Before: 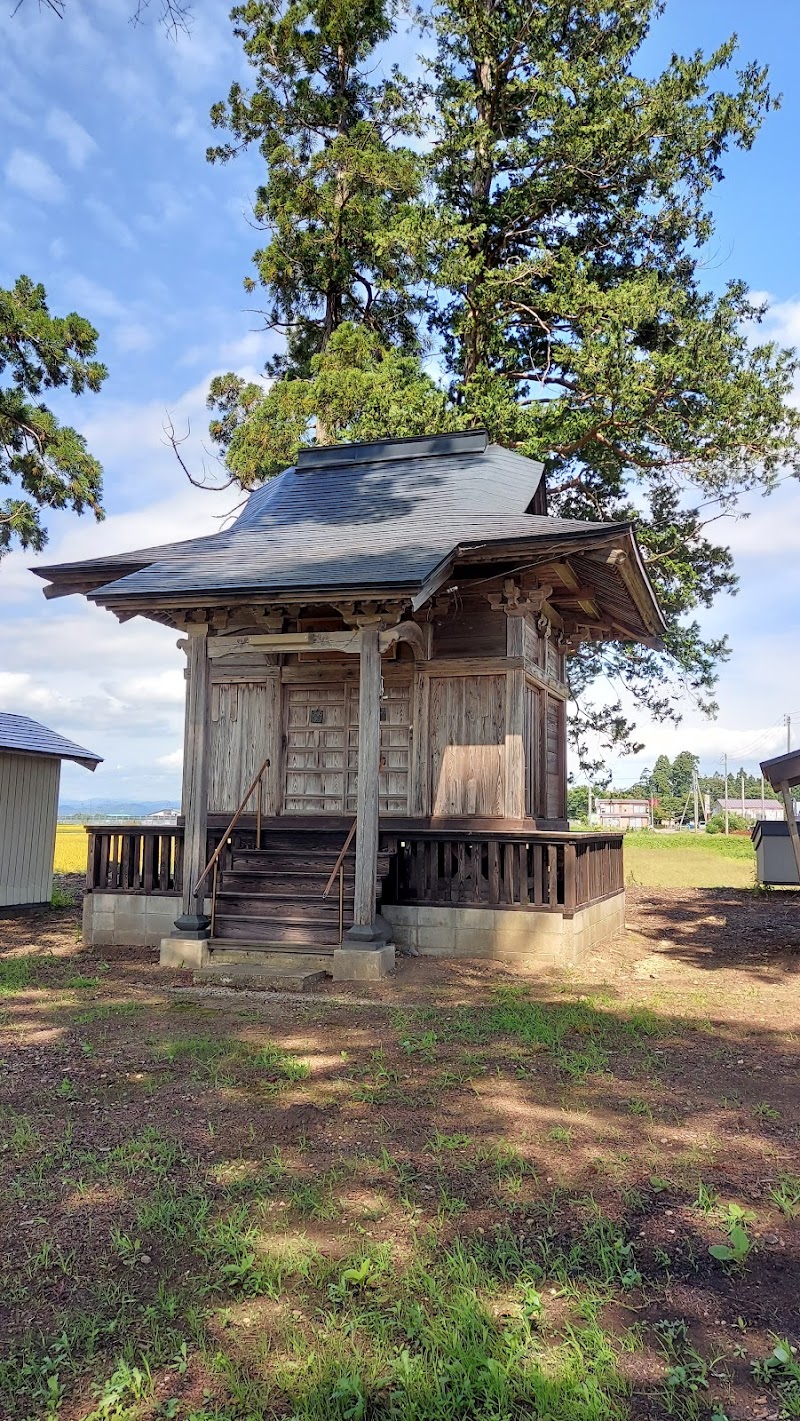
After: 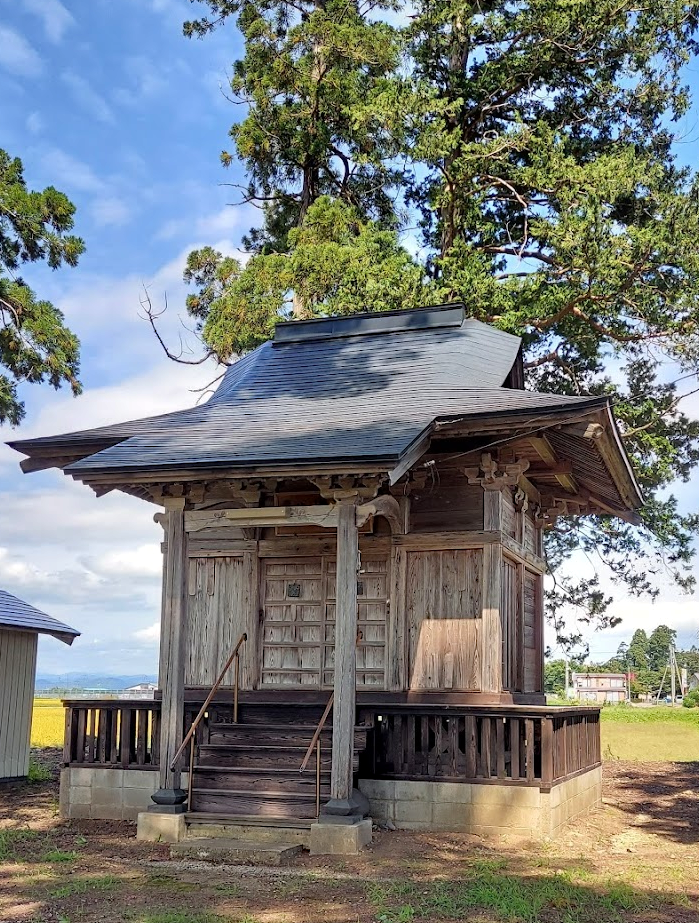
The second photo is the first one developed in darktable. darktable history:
haze removal: compatibility mode true, adaptive false
crop: left 2.917%, top 8.9%, right 9.636%, bottom 26.084%
shadows and highlights: radius 116.22, shadows 41.85, highlights -61.6, soften with gaussian
